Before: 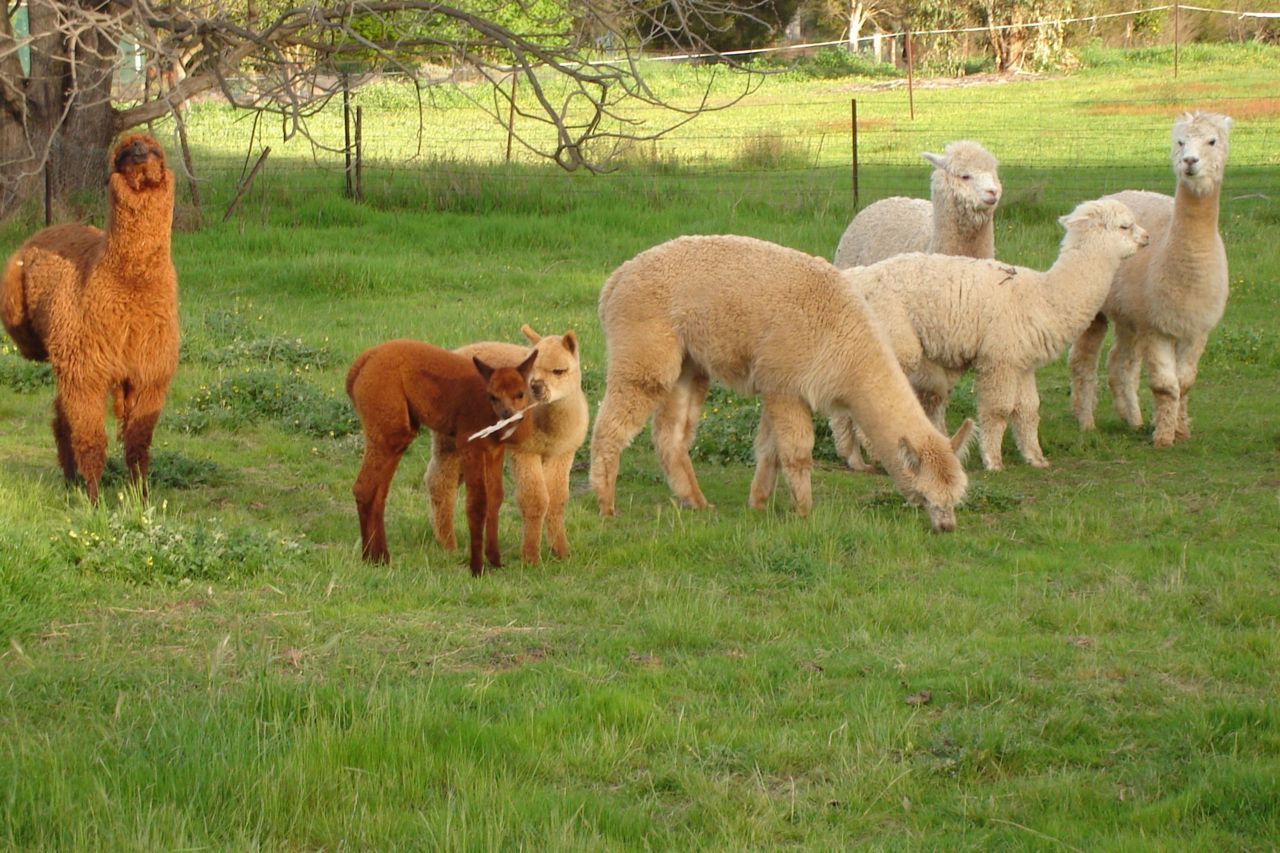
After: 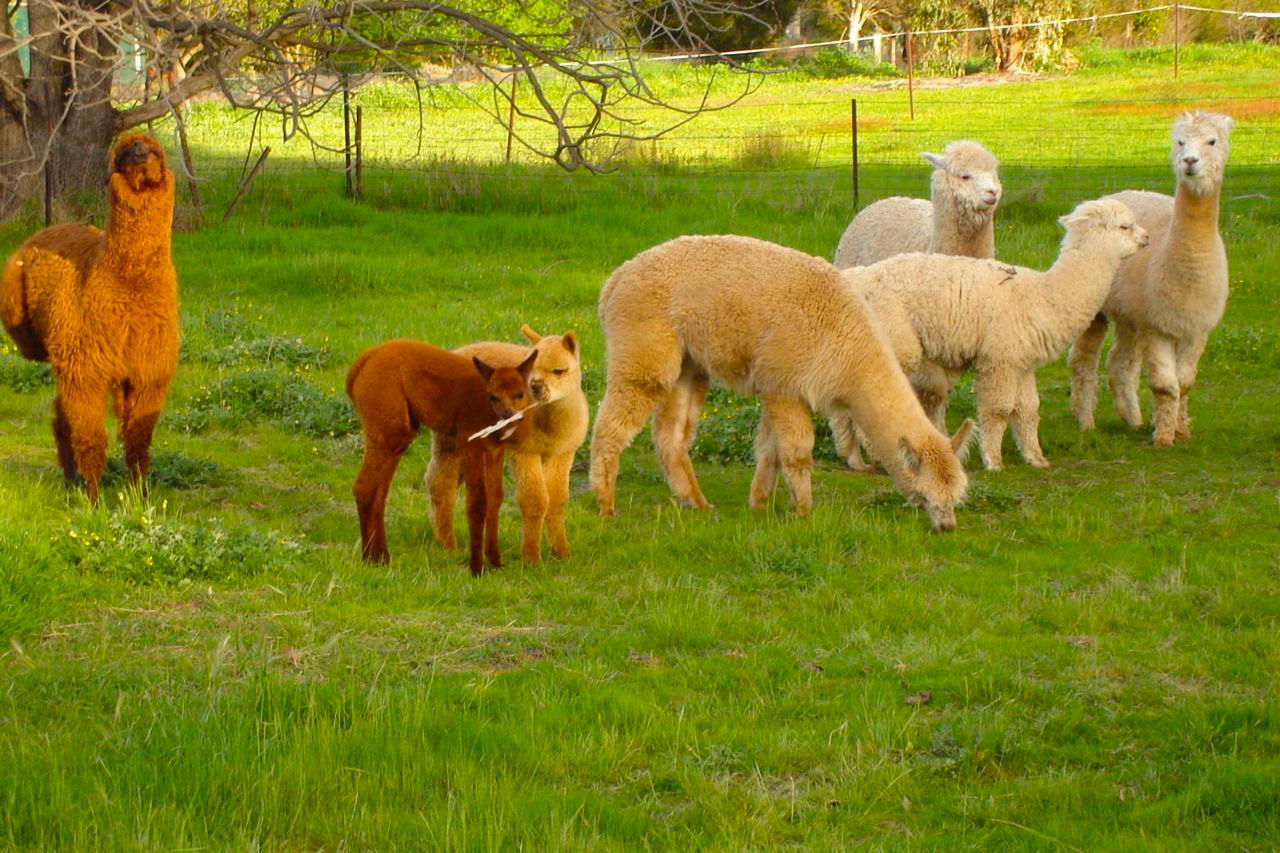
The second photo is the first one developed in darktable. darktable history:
color balance rgb: shadows lift › luminance -19.594%, linear chroma grading › global chroma -1.229%, perceptual saturation grading › global saturation 35.985%, global vibrance 14.289%
